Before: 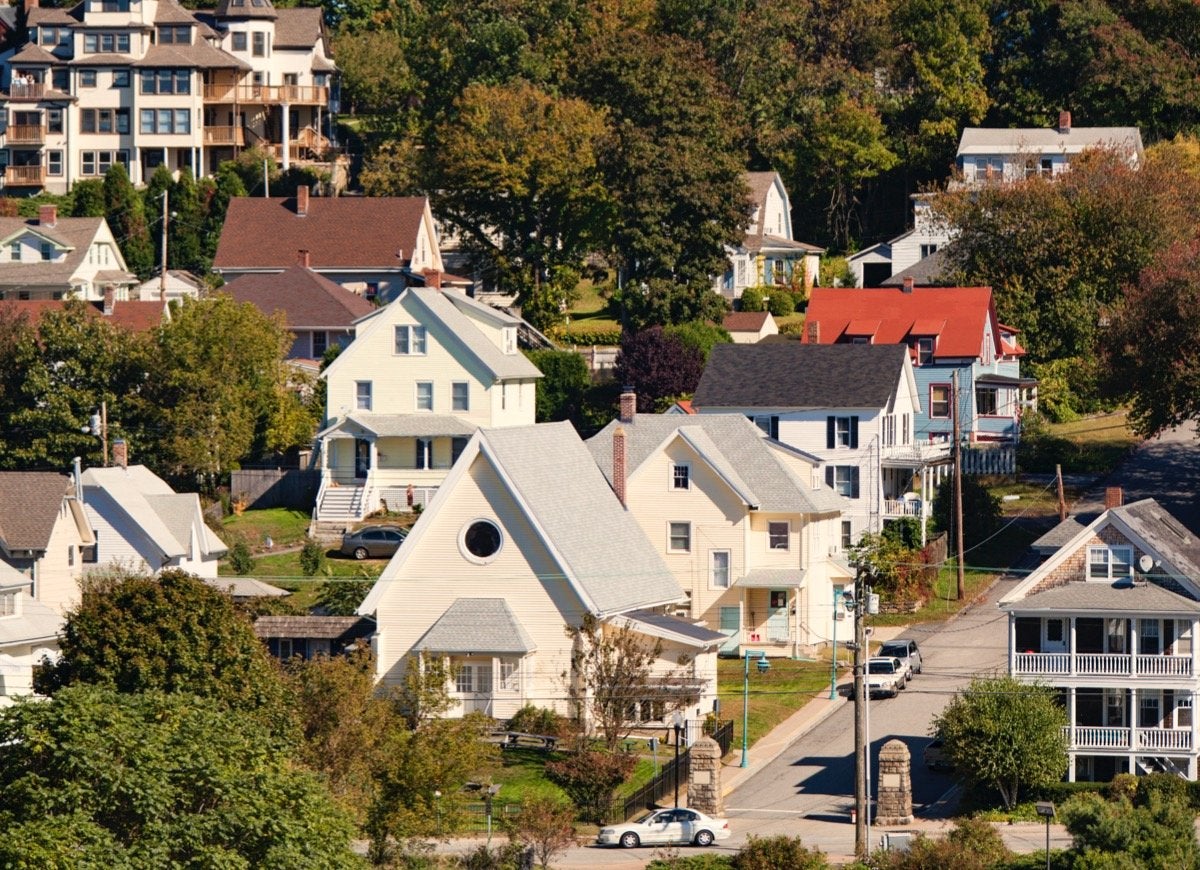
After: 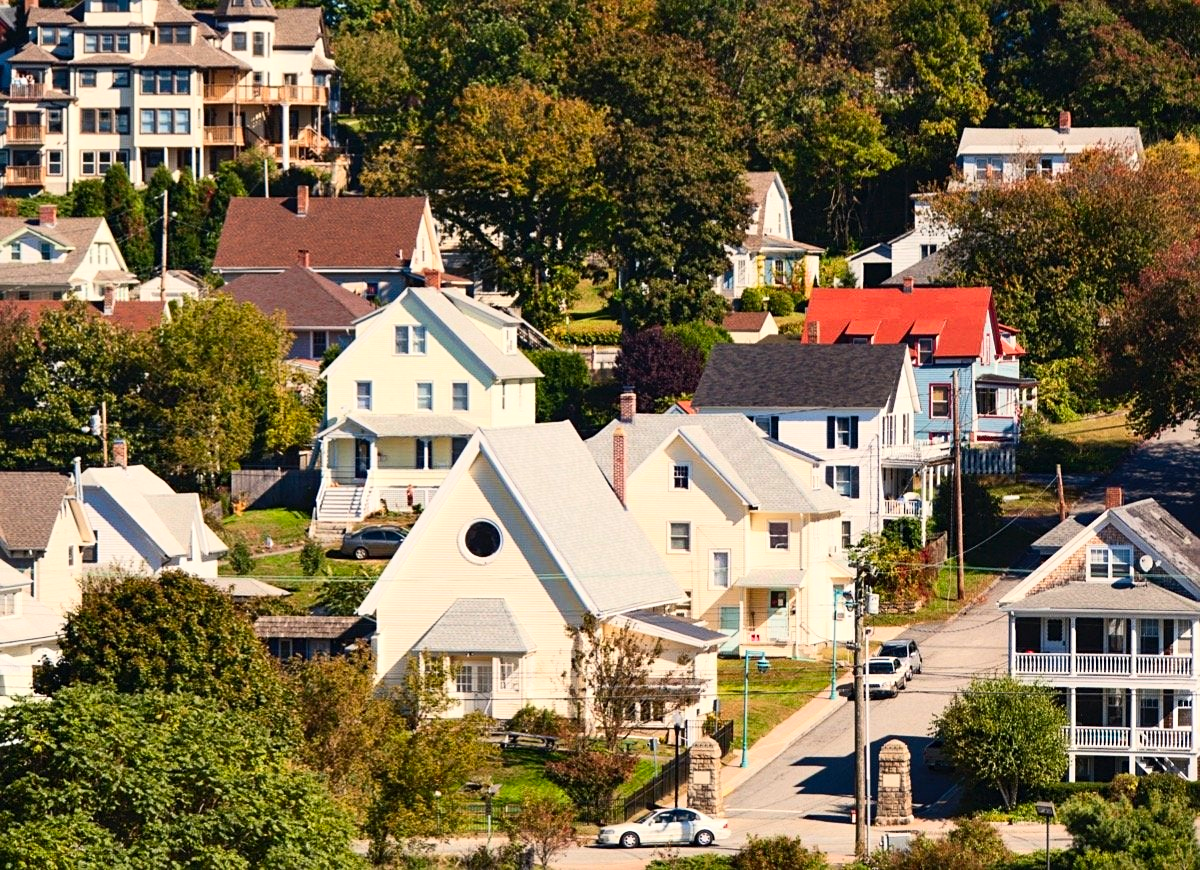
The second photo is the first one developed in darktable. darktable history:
sharpen: amount 0.206
contrast brightness saturation: contrast 0.234, brightness 0.11, saturation 0.293
